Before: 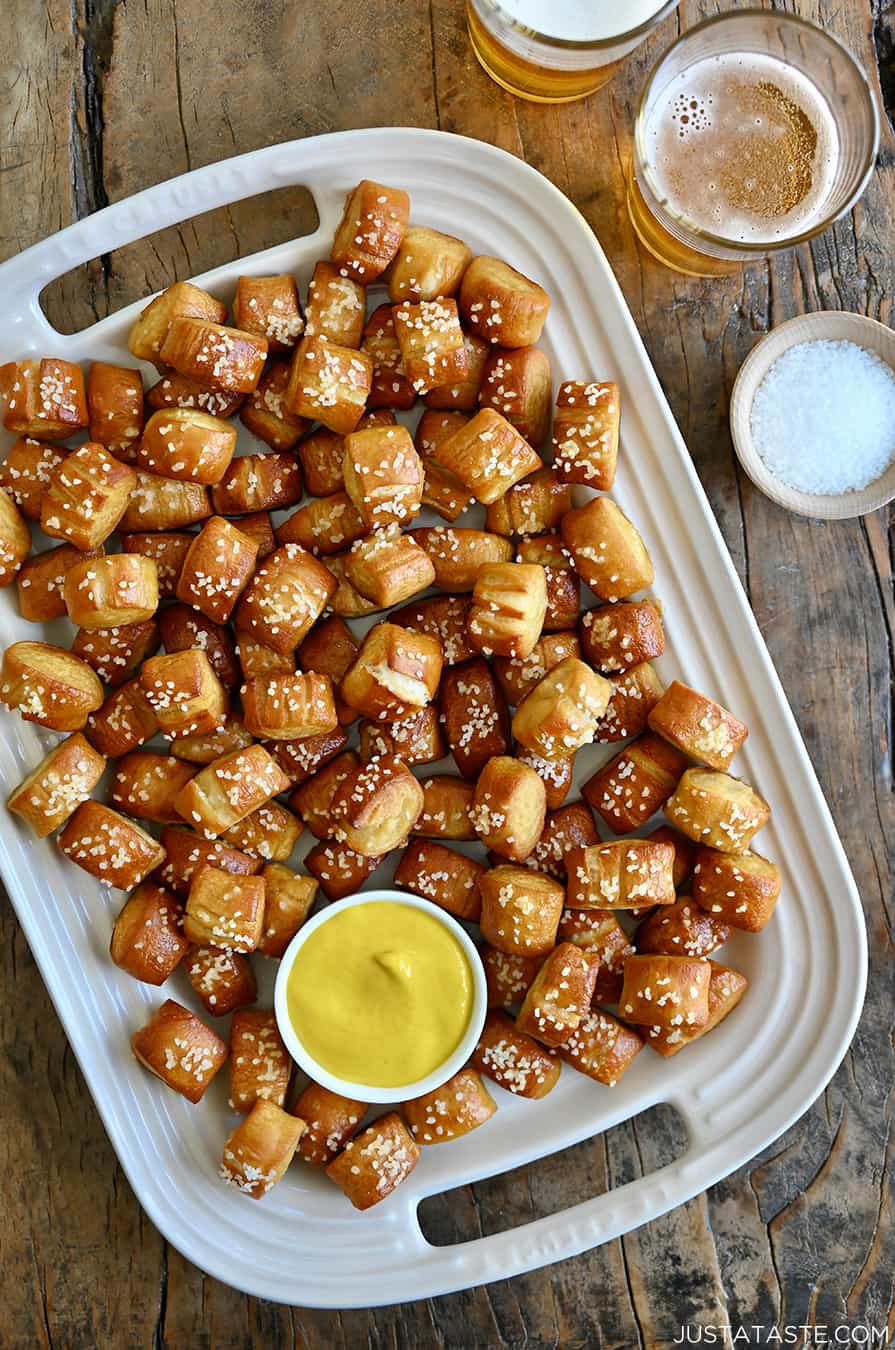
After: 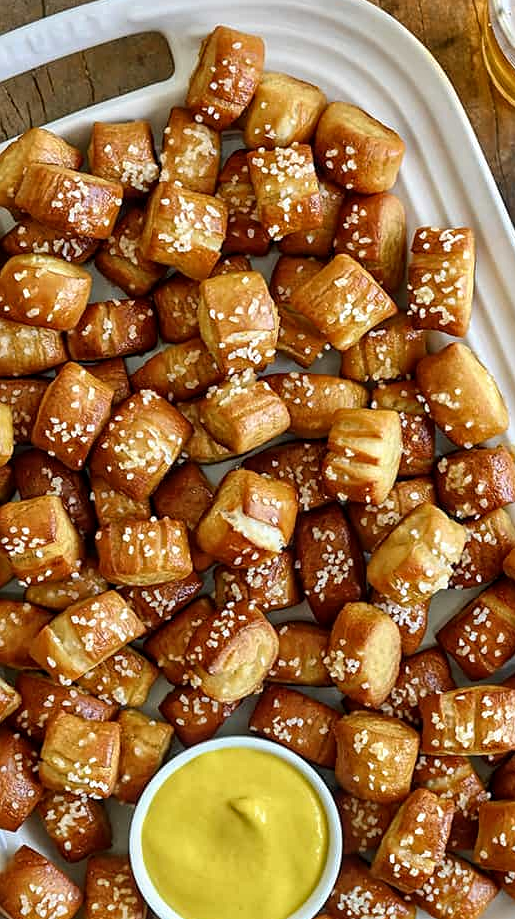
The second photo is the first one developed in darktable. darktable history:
crop: left 16.228%, top 11.429%, right 26.164%, bottom 20.445%
sharpen: amount 0.209
local contrast: on, module defaults
